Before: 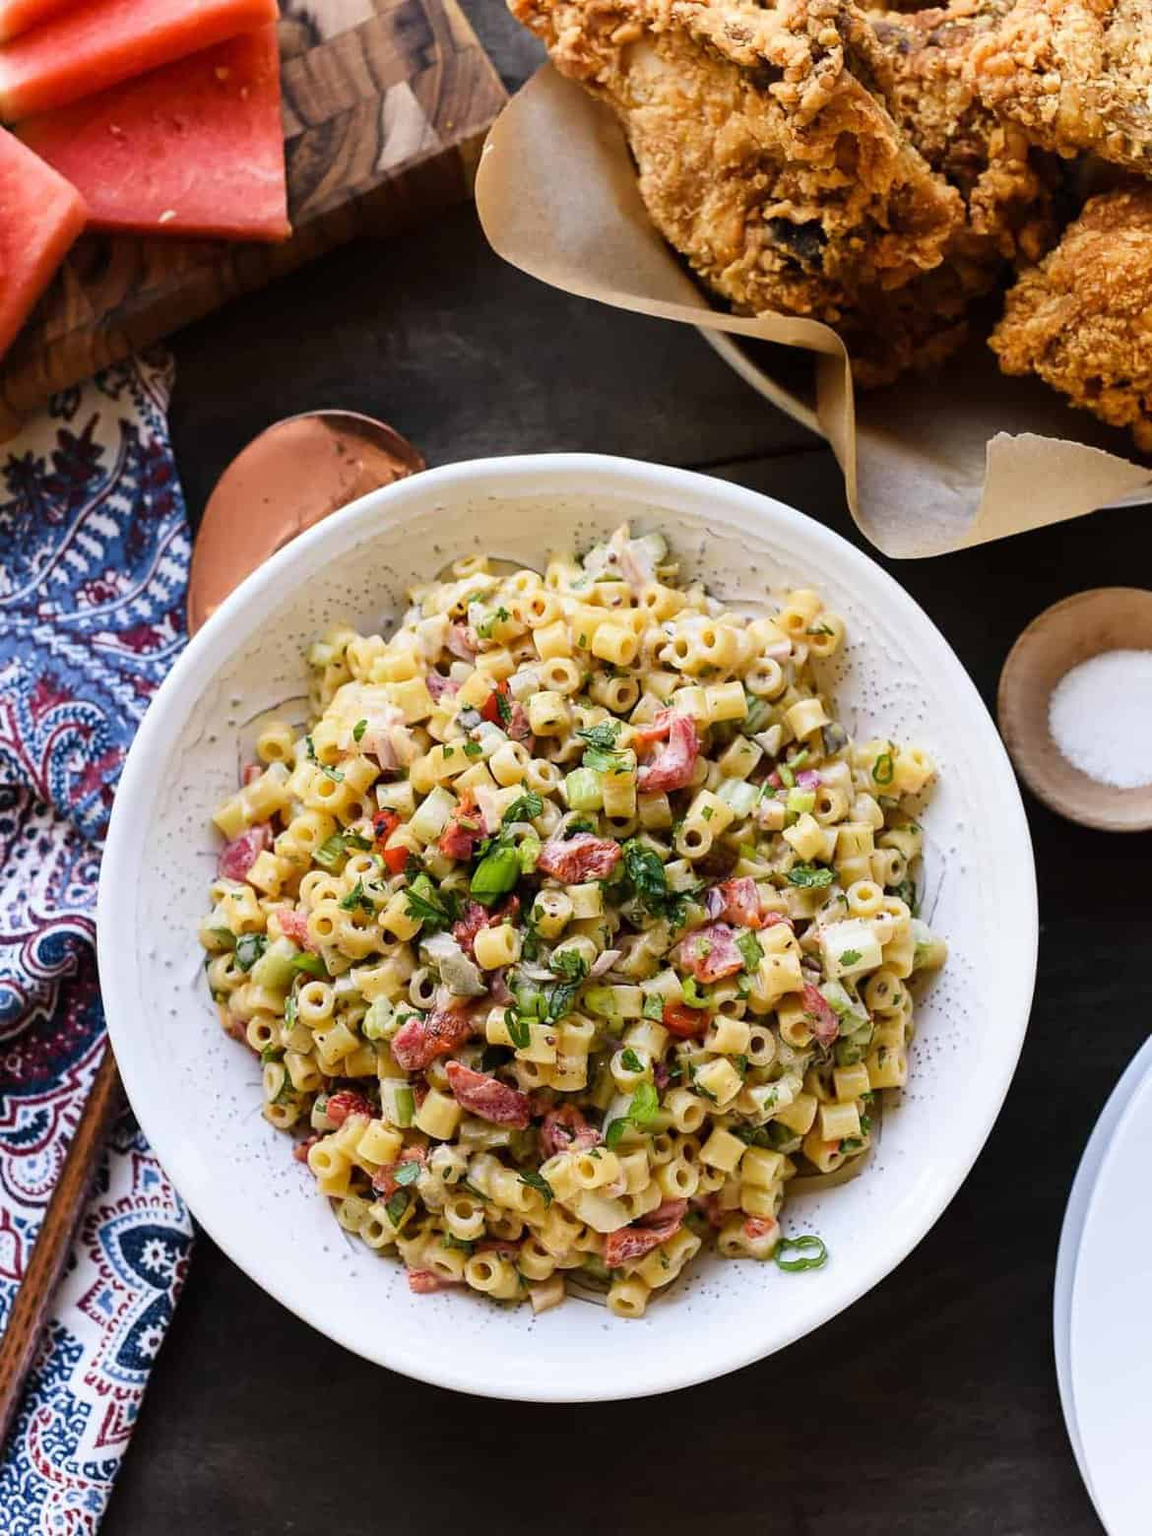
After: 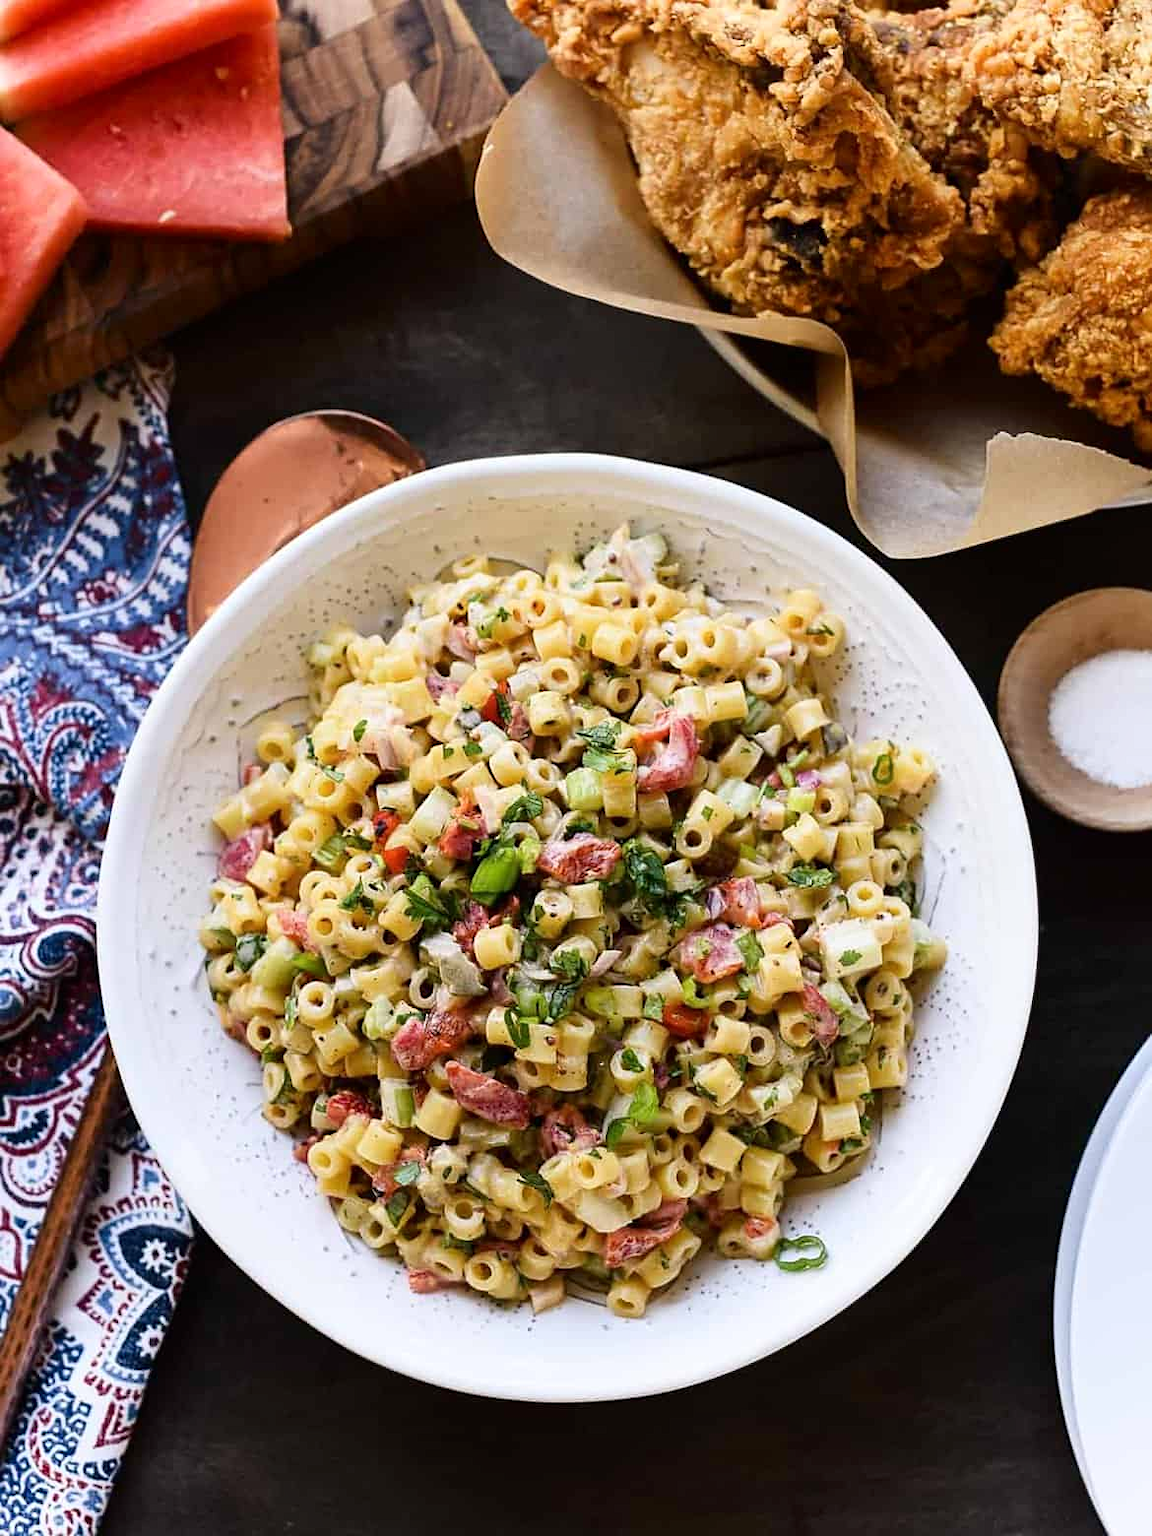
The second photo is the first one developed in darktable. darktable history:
shadows and highlights: shadows -31.86, highlights 29.69
sharpen: amount 0.208
